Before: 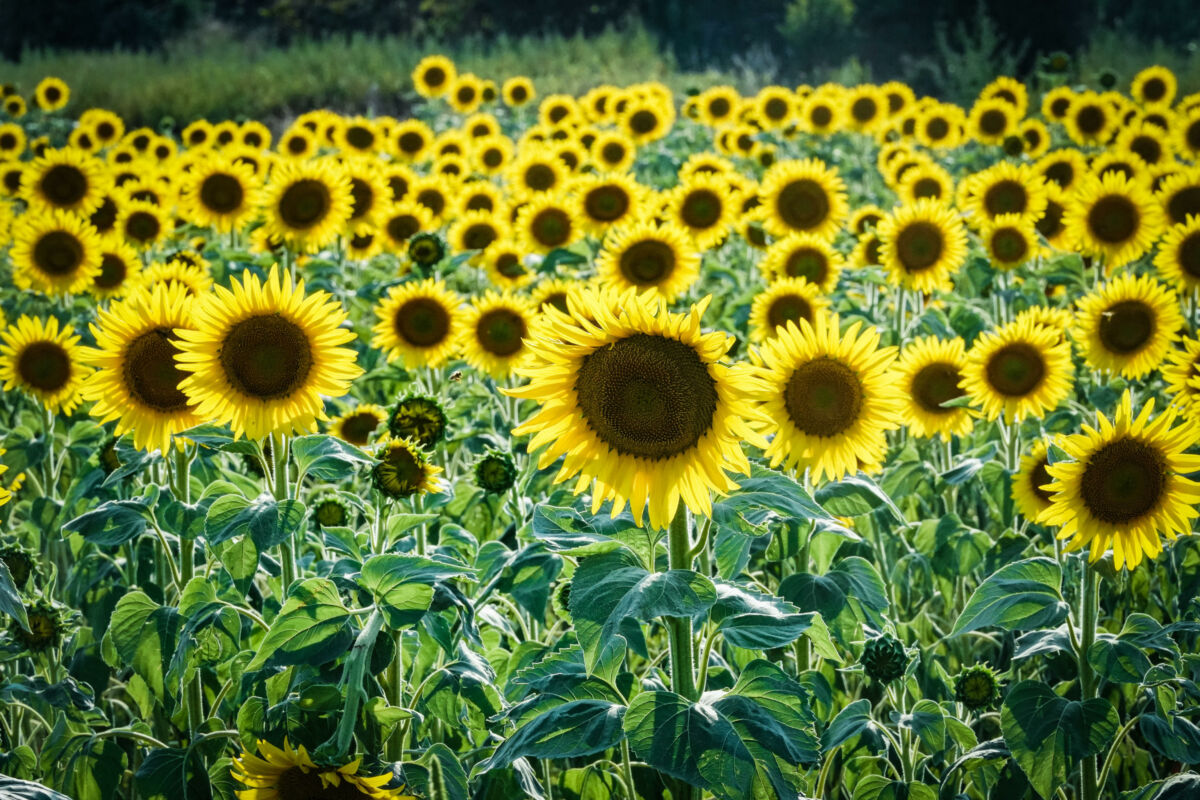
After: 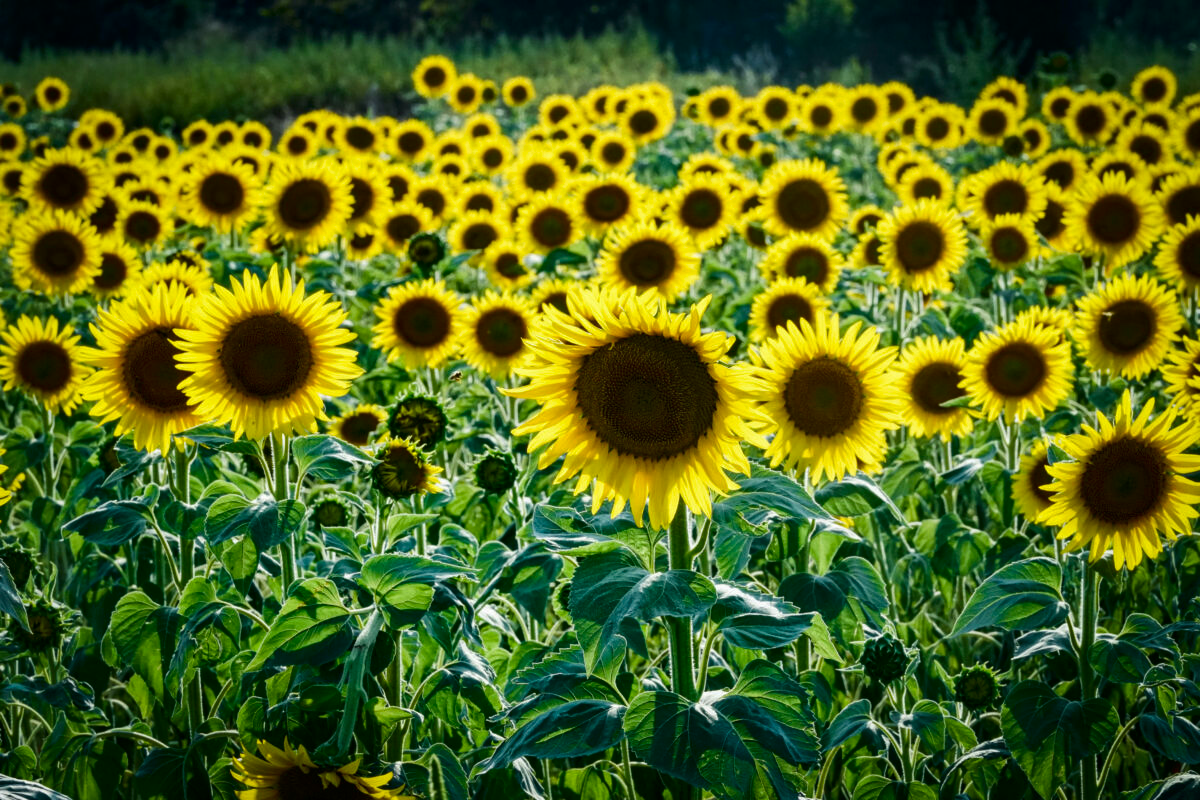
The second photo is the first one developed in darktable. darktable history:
contrast brightness saturation: contrast 0.066, brightness -0.154, saturation 0.117
